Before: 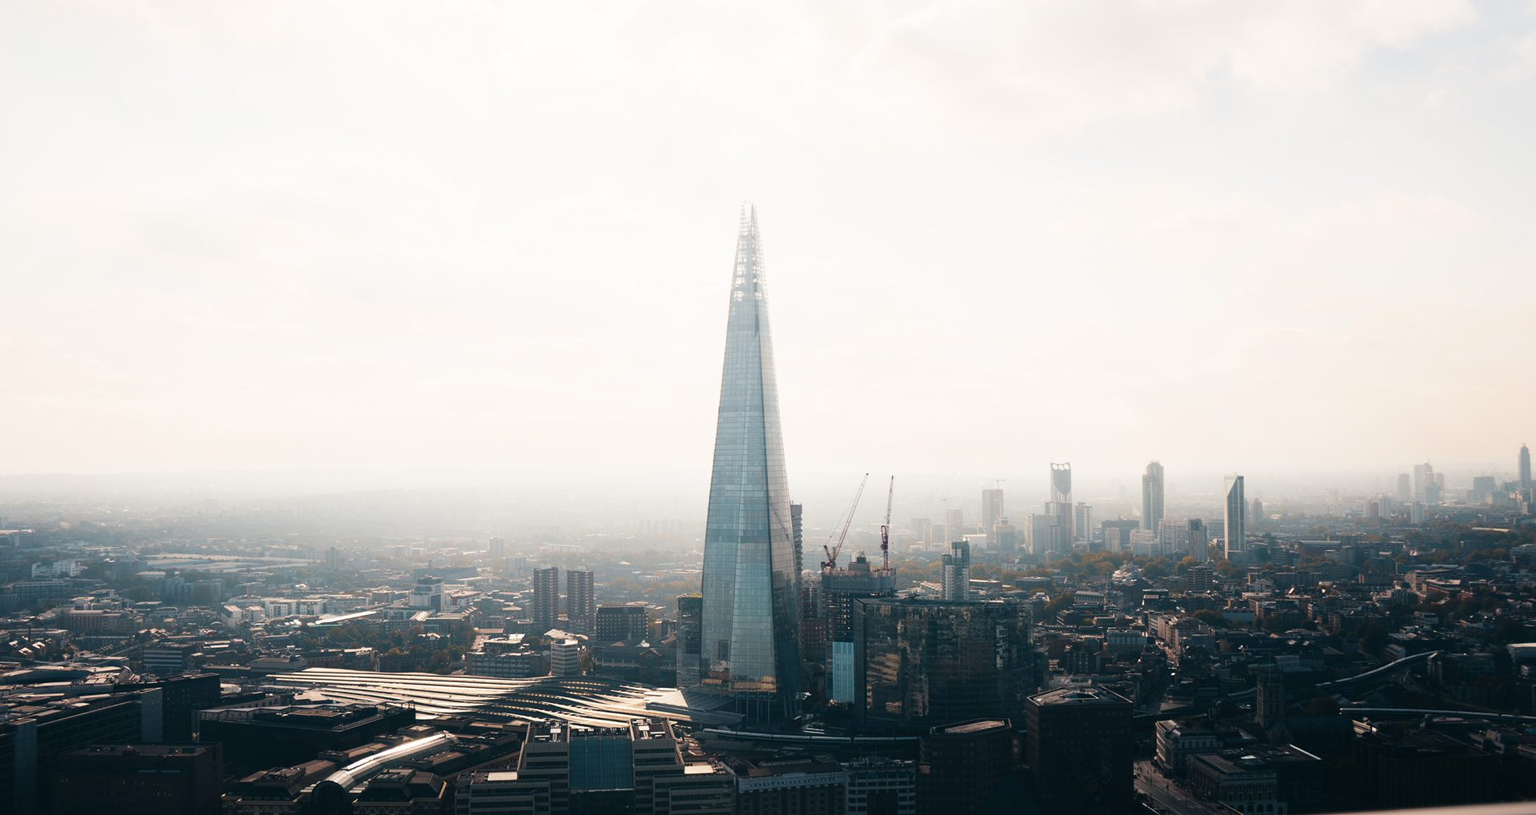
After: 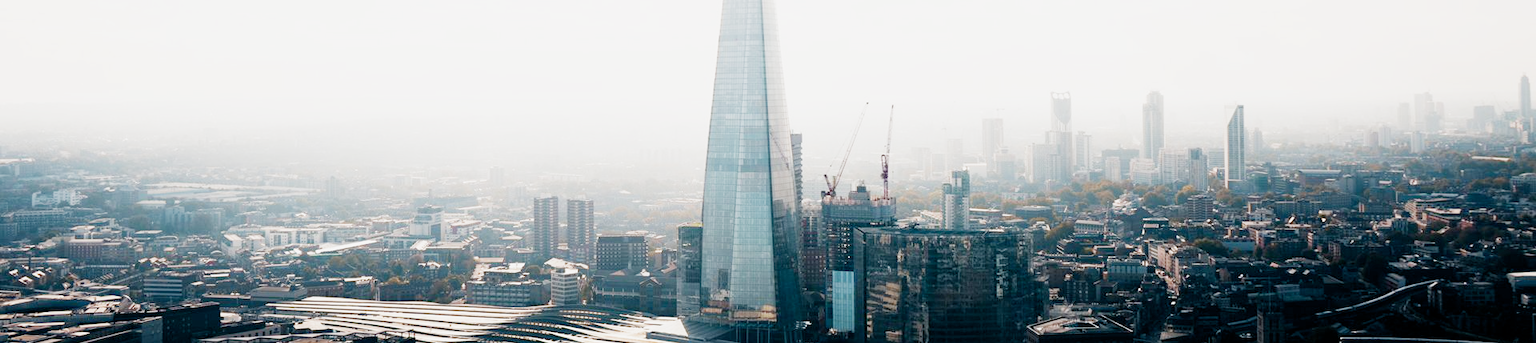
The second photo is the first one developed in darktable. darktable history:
filmic rgb: middle gray luminance 29%, black relative exposure -10.3 EV, white relative exposure 5.5 EV, threshold 6 EV, target black luminance 0%, hardness 3.95, latitude 2.04%, contrast 1.132, highlights saturation mix 5%, shadows ↔ highlights balance 15.11%, preserve chrominance no, color science v3 (2019), use custom middle-gray values true, iterations of high-quality reconstruction 0, enable highlight reconstruction true
exposure: black level correction 0.001, exposure 1.646 EV, compensate exposure bias true, compensate highlight preservation false
crop: top 45.551%, bottom 12.262%
rgb levels: levels [[0.01, 0.419, 0.839], [0, 0.5, 1], [0, 0.5, 1]]
